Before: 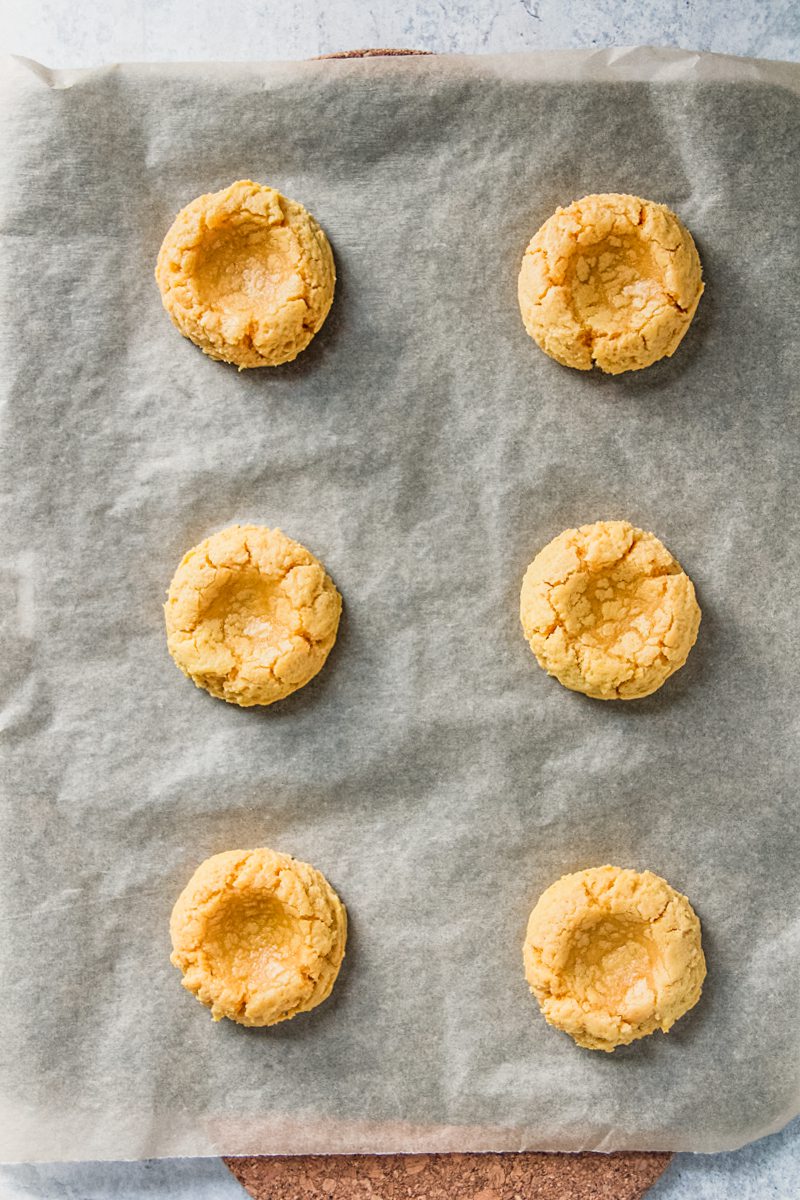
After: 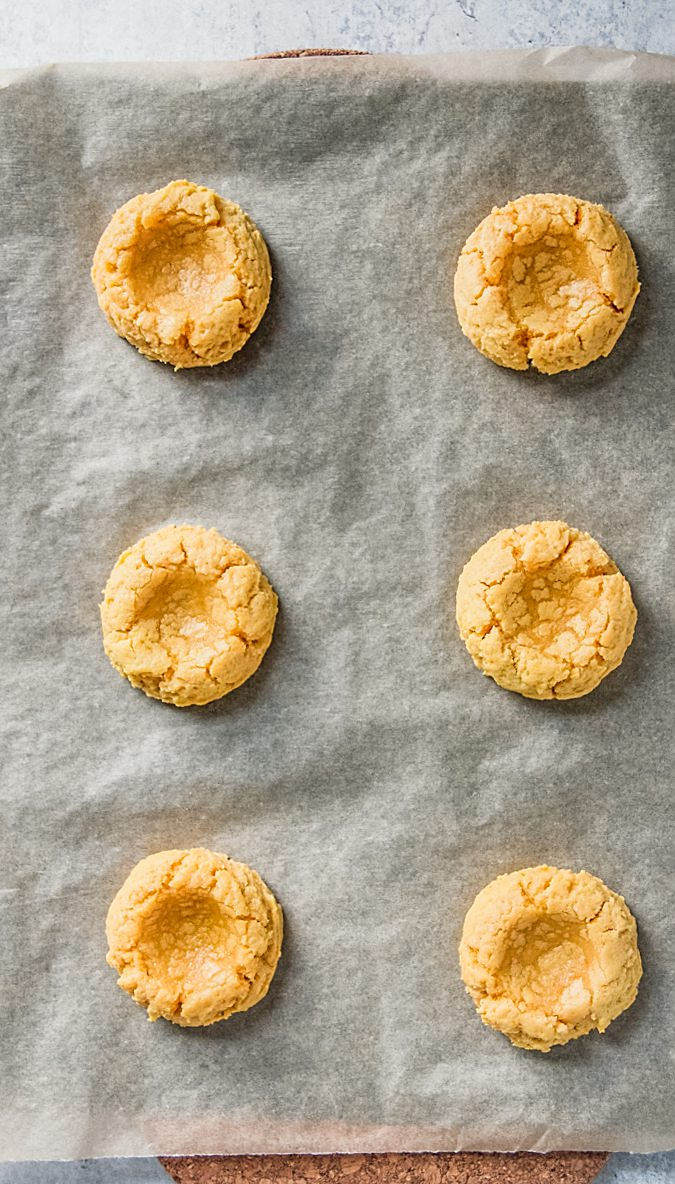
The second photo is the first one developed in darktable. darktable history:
crop: left 8.026%, right 7.374%
sharpen: radius 1.559, amount 0.373, threshold 1.271
